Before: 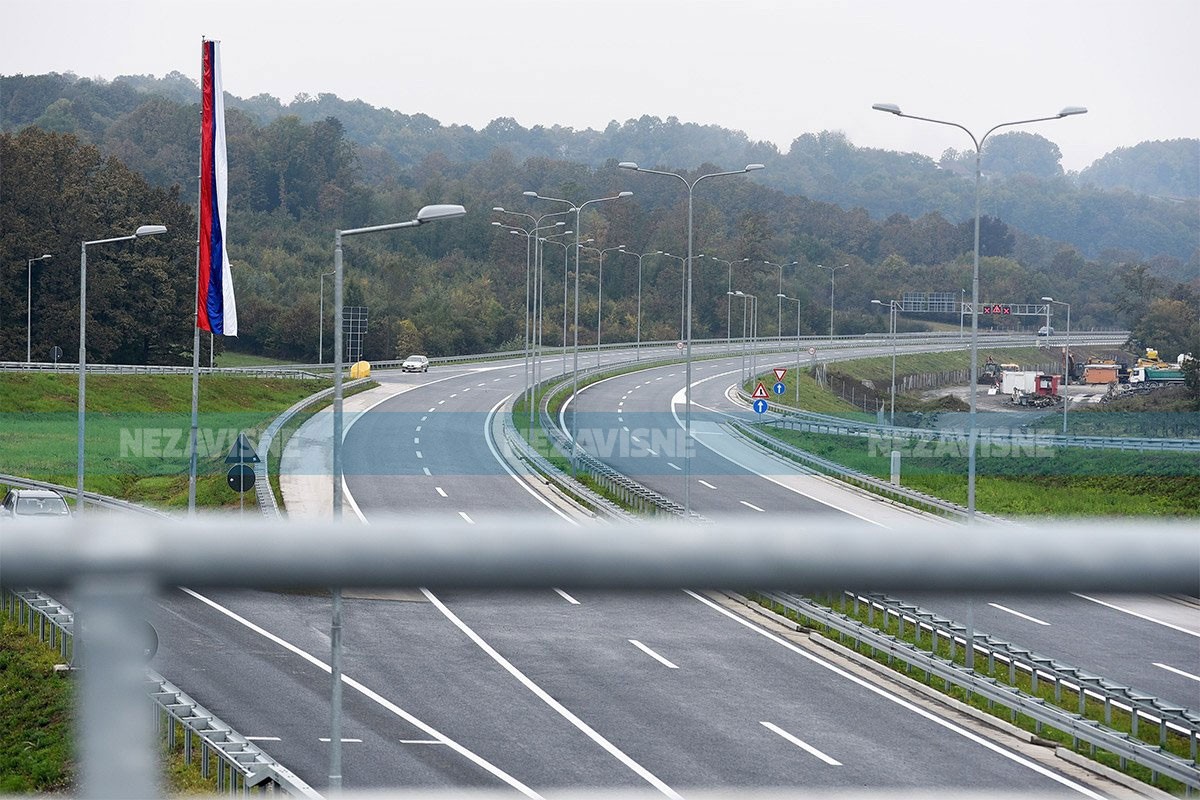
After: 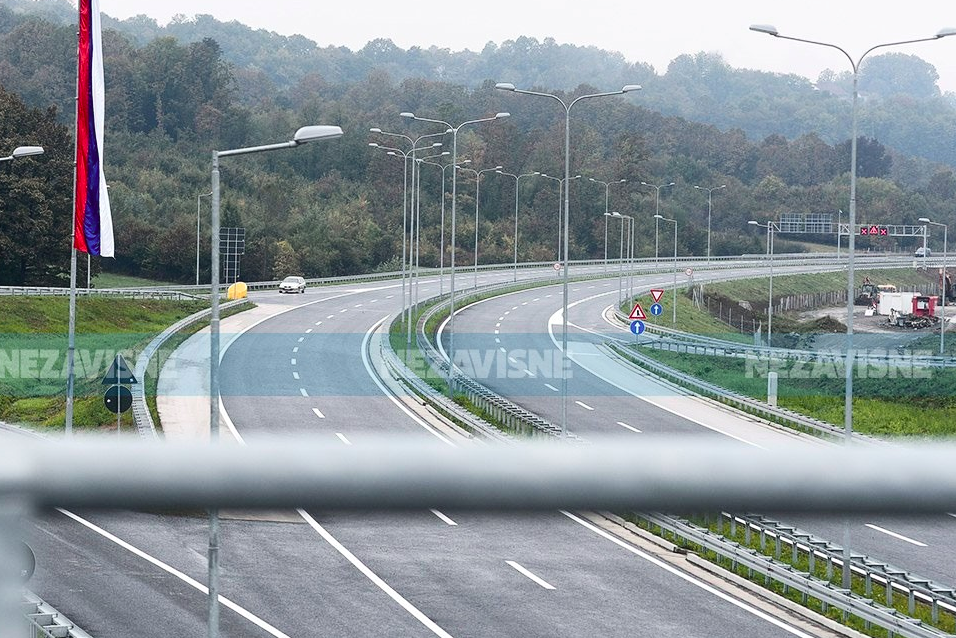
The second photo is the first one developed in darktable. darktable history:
crop and rotate: left 10.29%, top 9.91%, right 10.005%, bottom 10.271%
tone curve: curves: ch0 [(0, 0.023) (0.217, 0.19) (0.754, 0.801) (1, 0.977)]; ch1 [(0, 0) (0.392, 0.398) (0.5, 0.5) (0.521, 0.529) (0.56, 0.592) (1, 1)]; ch2 [(0, 0) (0.5, 0.5) (0.579, 0.561) (0.65, 0.657) (1, 1)], color space Lab, independent channels, preserve colors none
exposure: exposure 0.188 EV, compensate exposure bias true, compensate highlight preservation false
